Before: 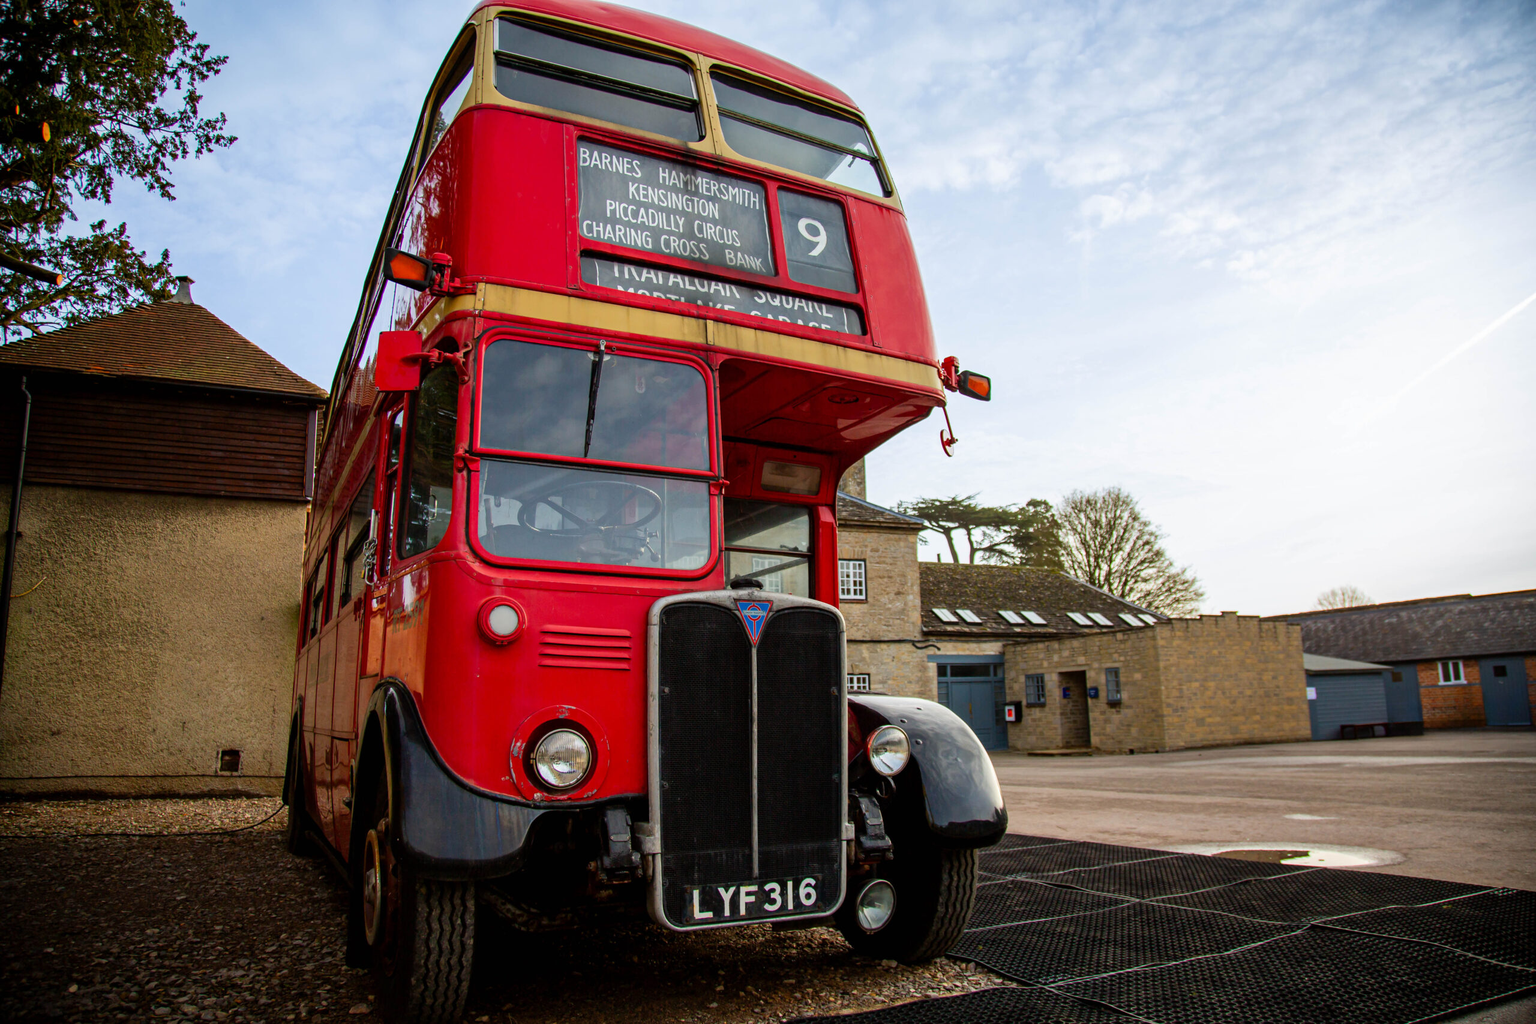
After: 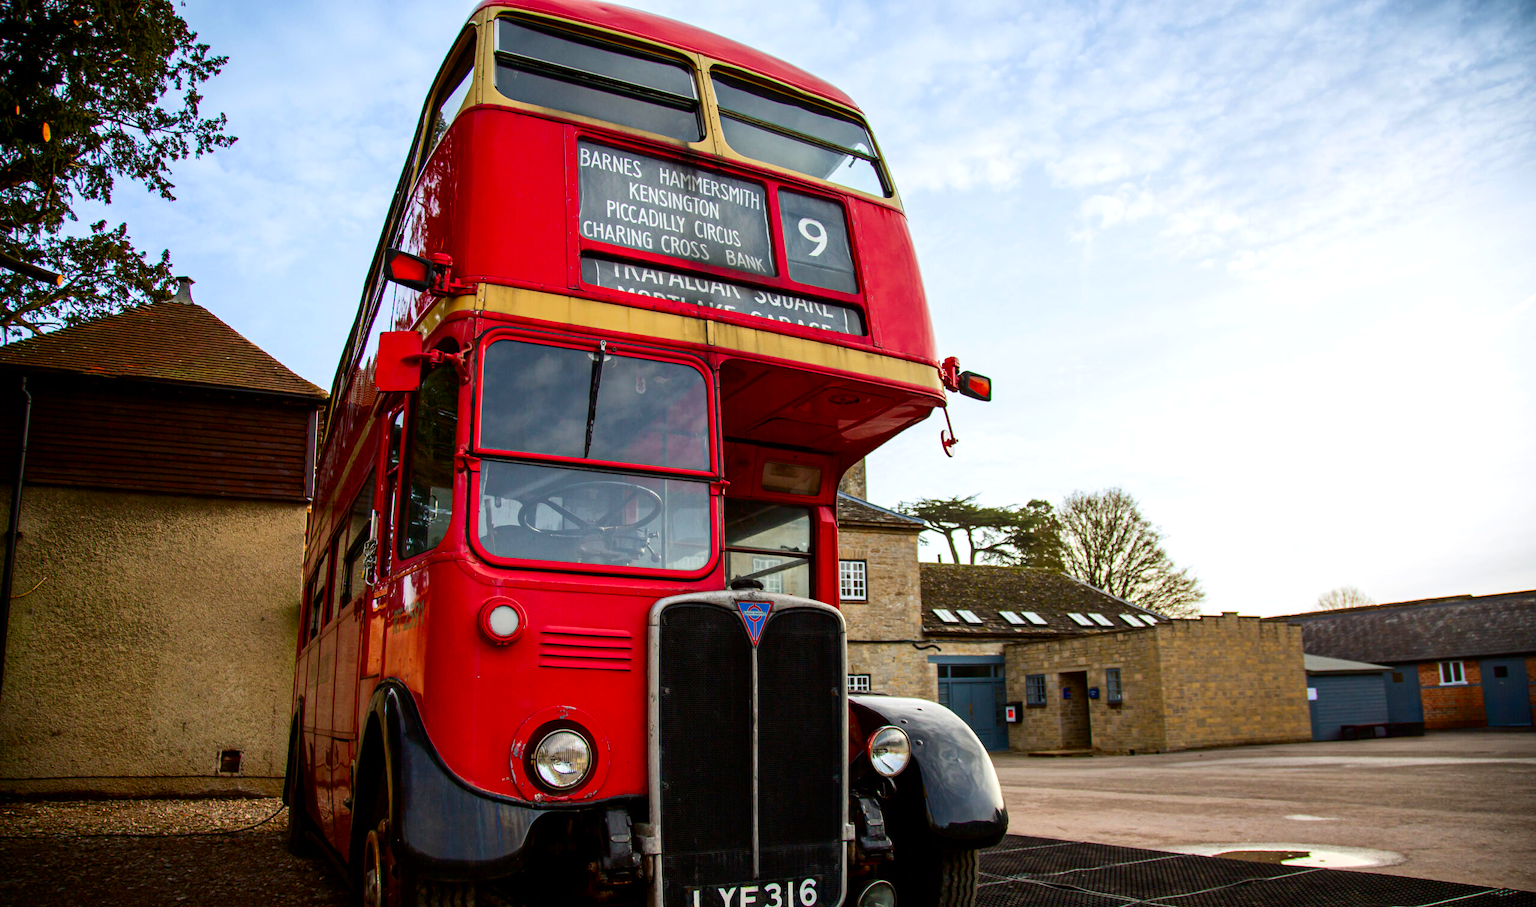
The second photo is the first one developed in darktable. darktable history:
contrast brightness saturation: contrast 0.134, brightness -0.056, saturation 0.156
crop and rotate: top 0%, bottom 11.423%
exposure: exposure 0.17 EV, compensate highlight preservation false
